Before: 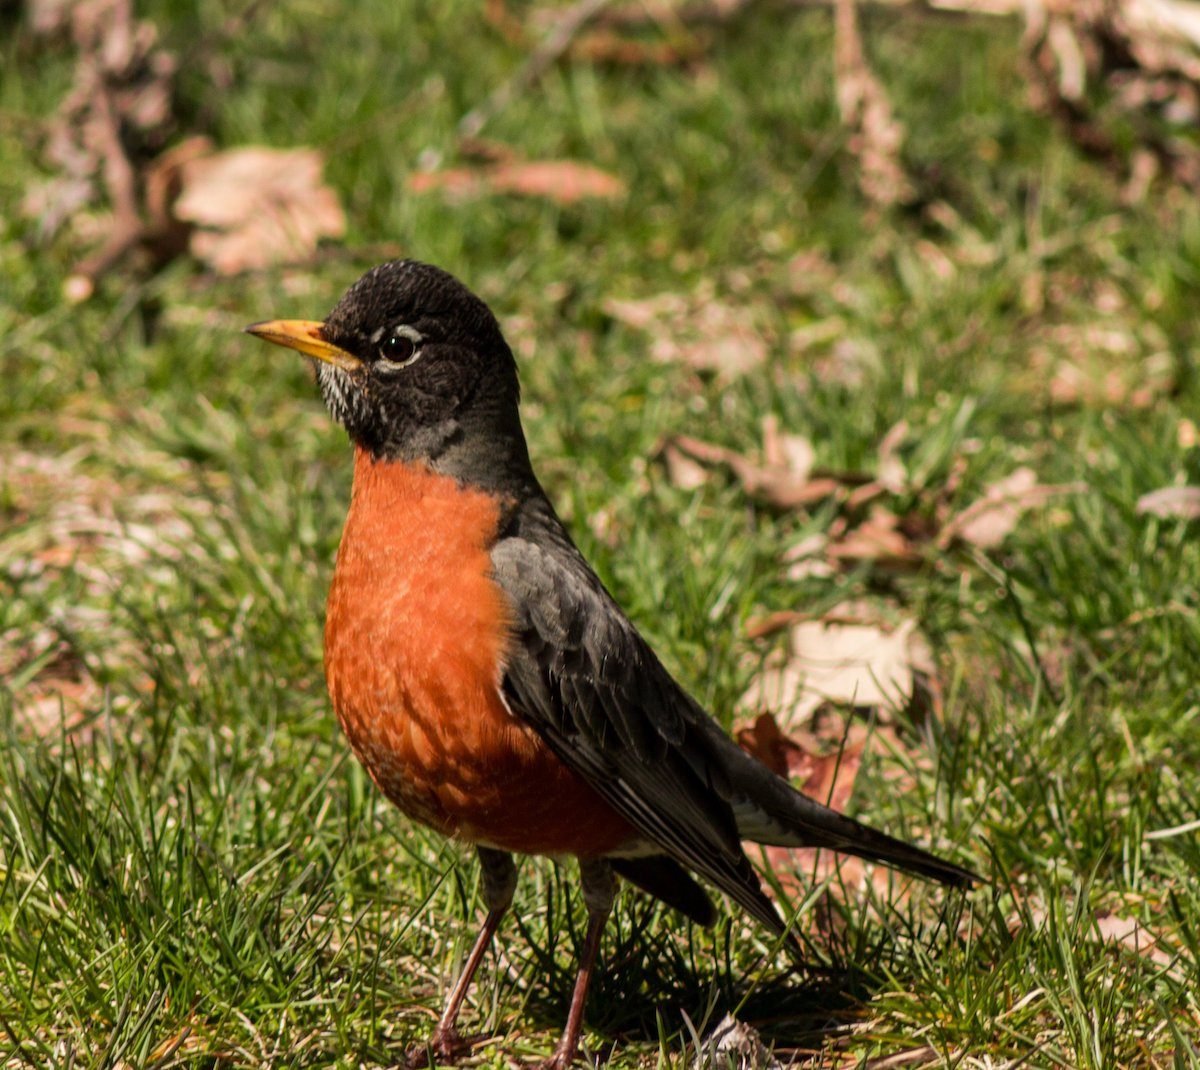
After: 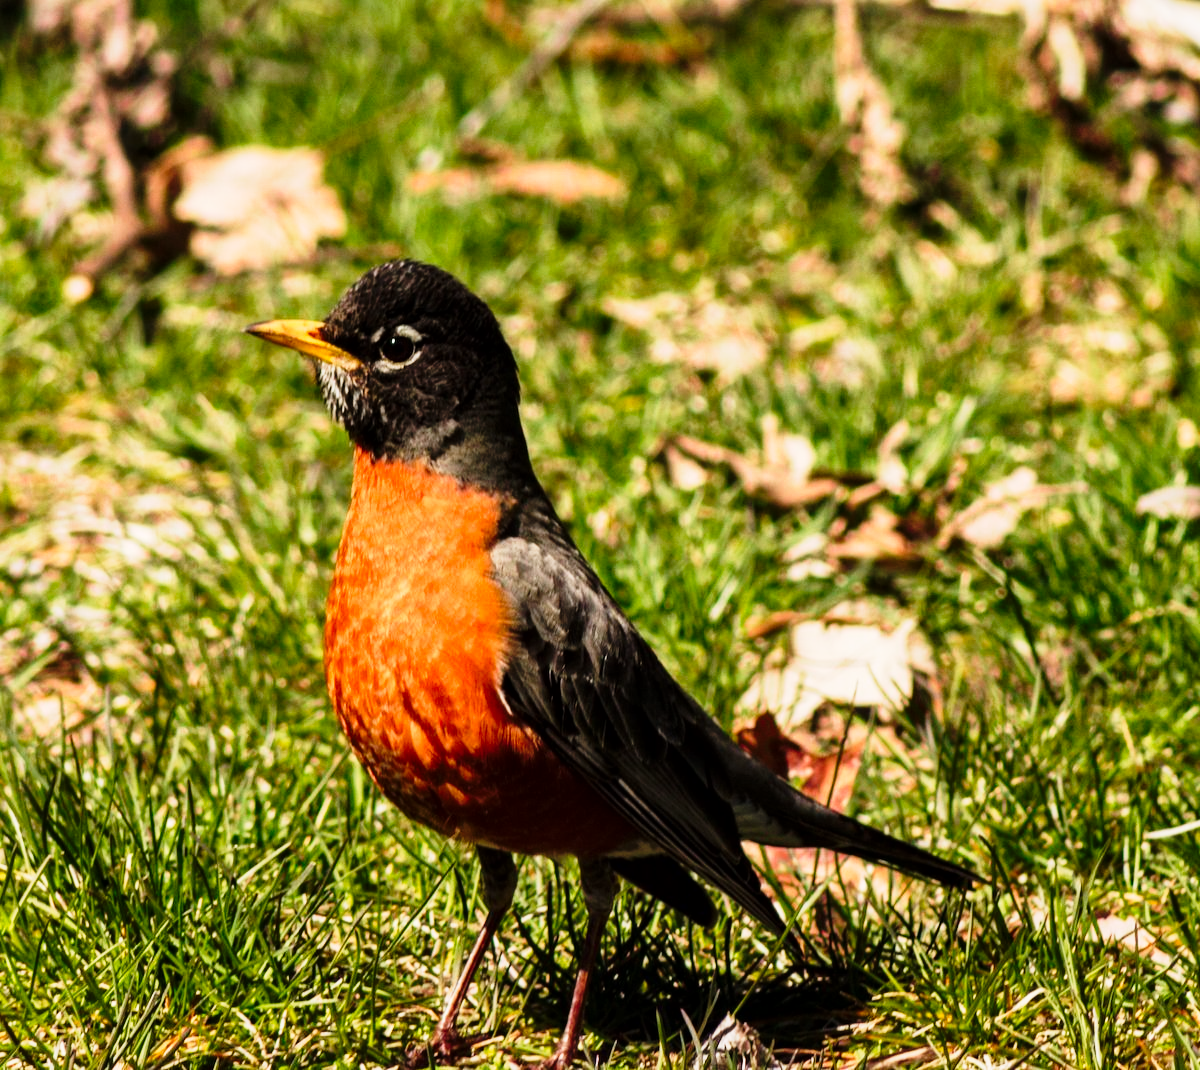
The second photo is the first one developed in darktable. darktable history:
tone curve: curves: ch0 [(0, 0) (0.187, 0.12) (0.392, 0.438) (0.704, 0.86) (0.858, 0.938) (1, 0.981)]; ch1 [(0, 0) (0.402, 0.36) (0.476, 0.456) (0.498, 0.501) (0.518, 0.521) (0.58, 0.598) (0.619, 0.663) (0.692, 0.744) (1, 1)]; ch2 [(0, 0) (0.427, 0.417) (0.483, 0.481) (0.503, 0.503) (0.526, 0.53) (0.563, 0.585) (0.626, 0.703) (0.699, 0.753) (0.997, 0.858)], preserve colors none
exposure: exposure 0.014 EV, compensate exposure bias true, compensate highlight preservation false
local contrast: mode bilateral grid, contrast 21, coarseness 50, detail 119%, midtone range 0.2
